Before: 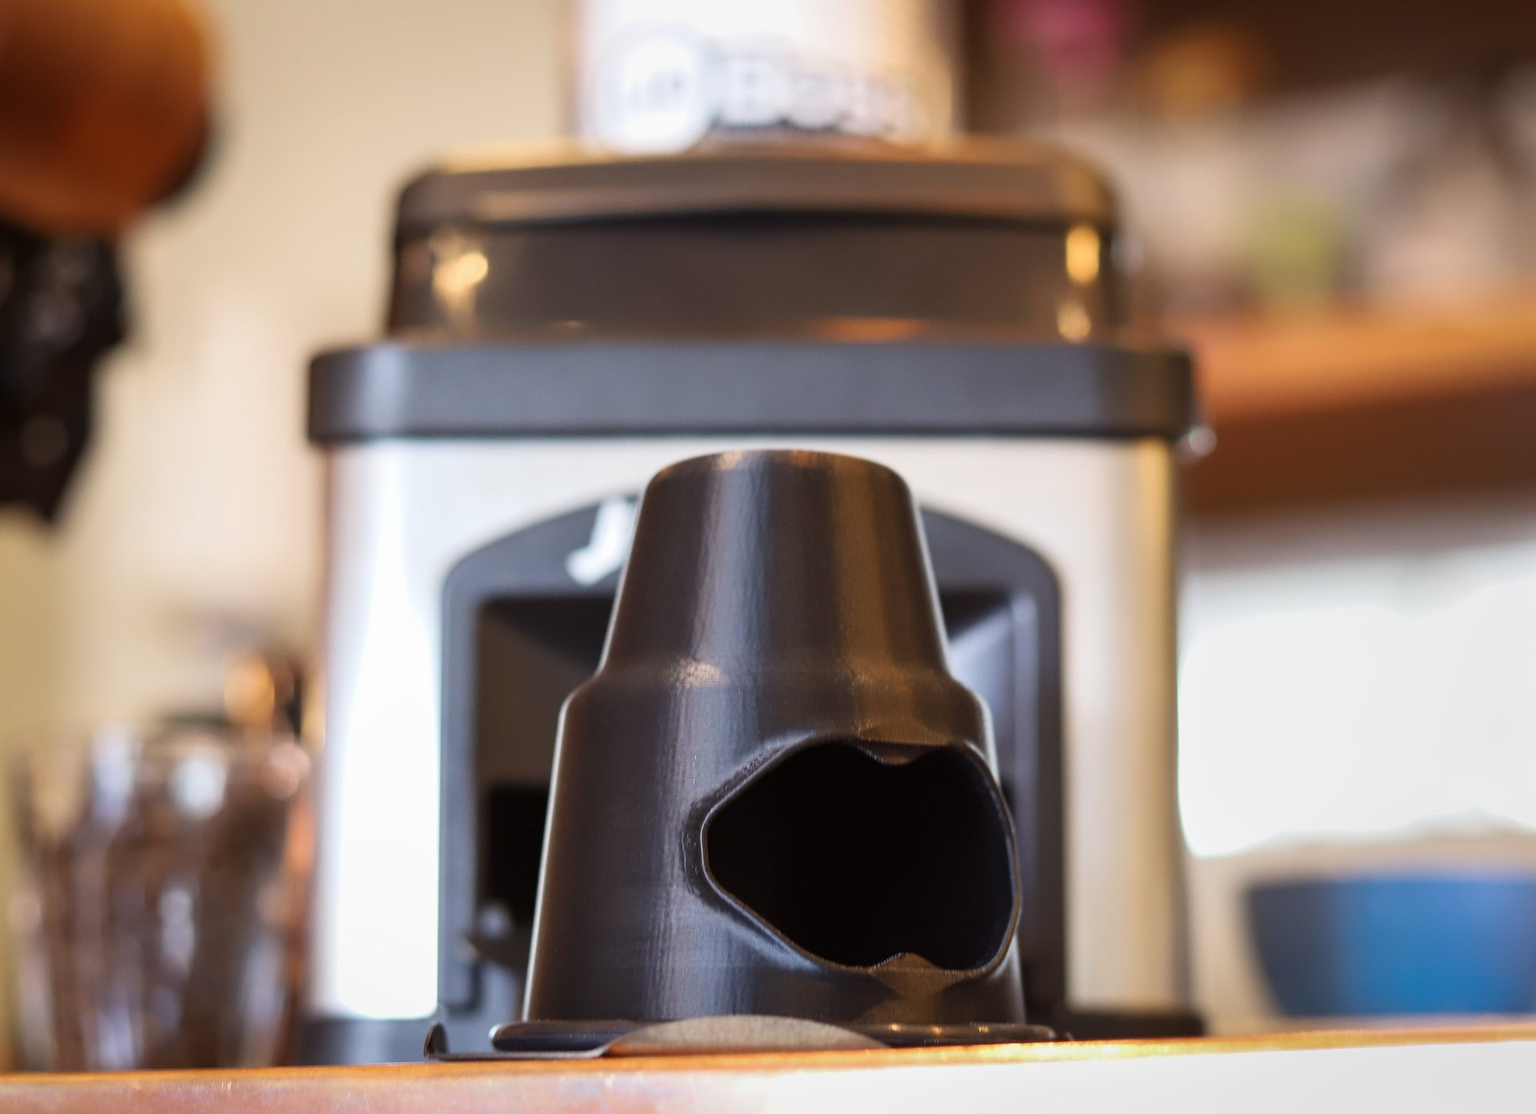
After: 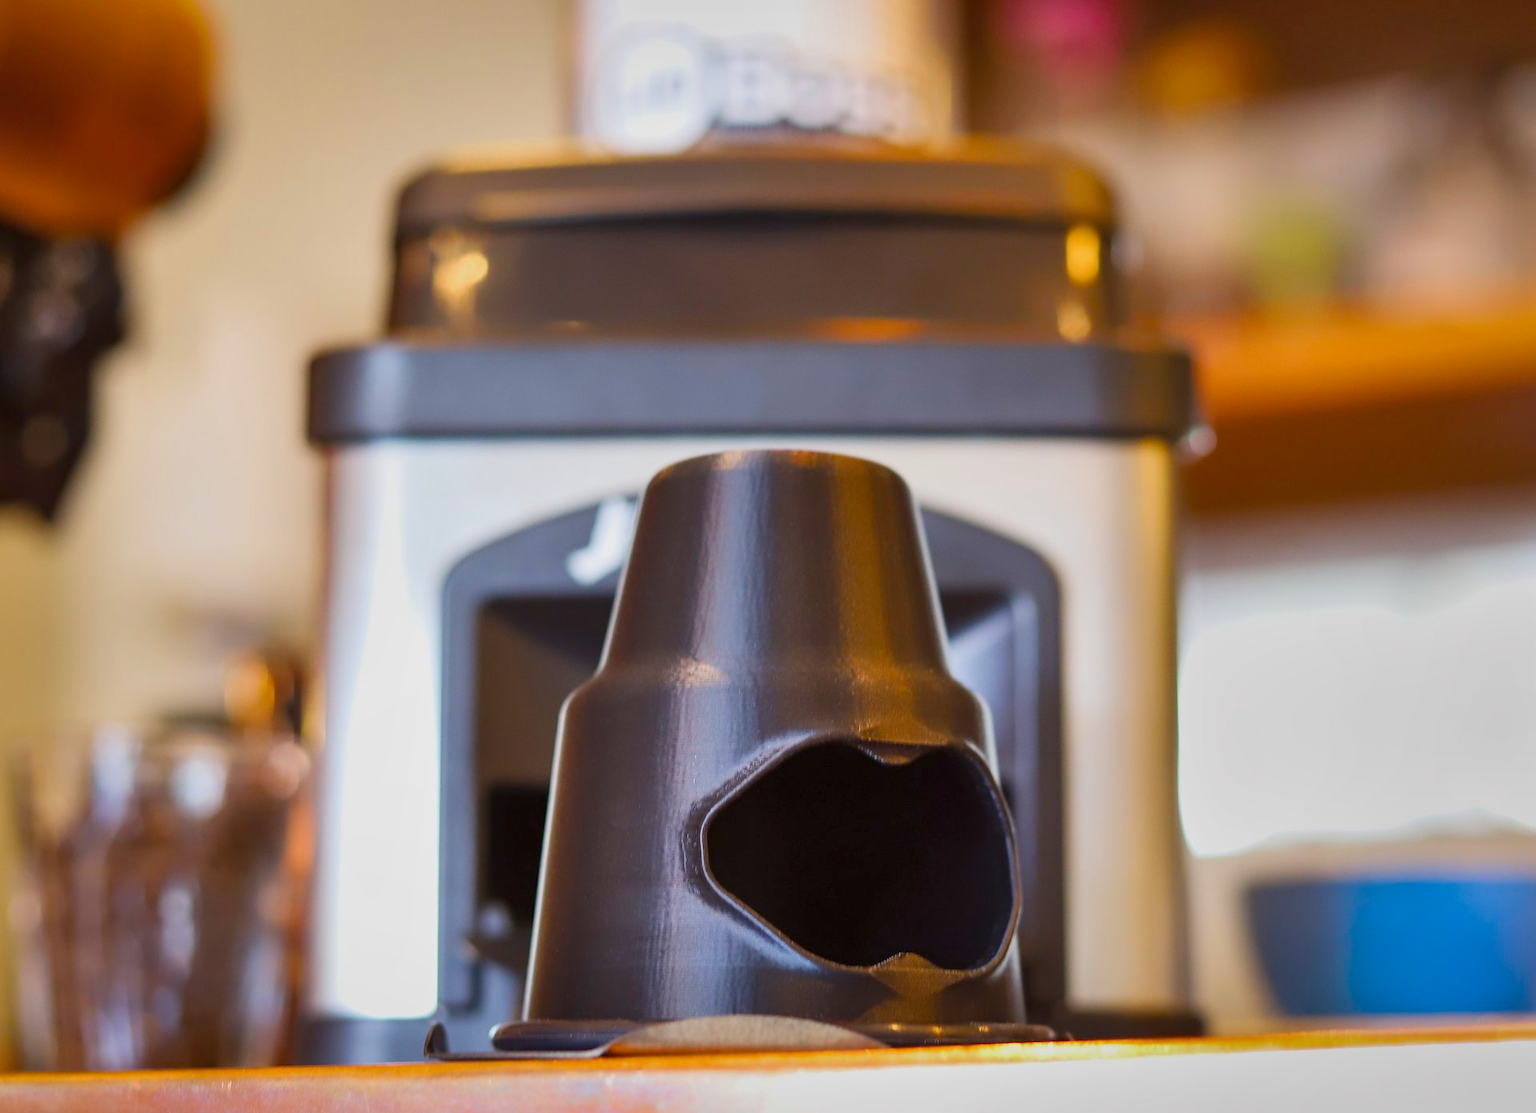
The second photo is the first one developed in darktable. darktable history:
color balance rgb: linear chroma grading › shadows 20.128%, linear chroma grading › highlights 4.38%, linear chroma grading › mid-tones 10.123%, perceptual saturation grading › global saturation 25.355%, contrast -10.553%
shadows and highlights: shadows 52.85, soften with gaussian
